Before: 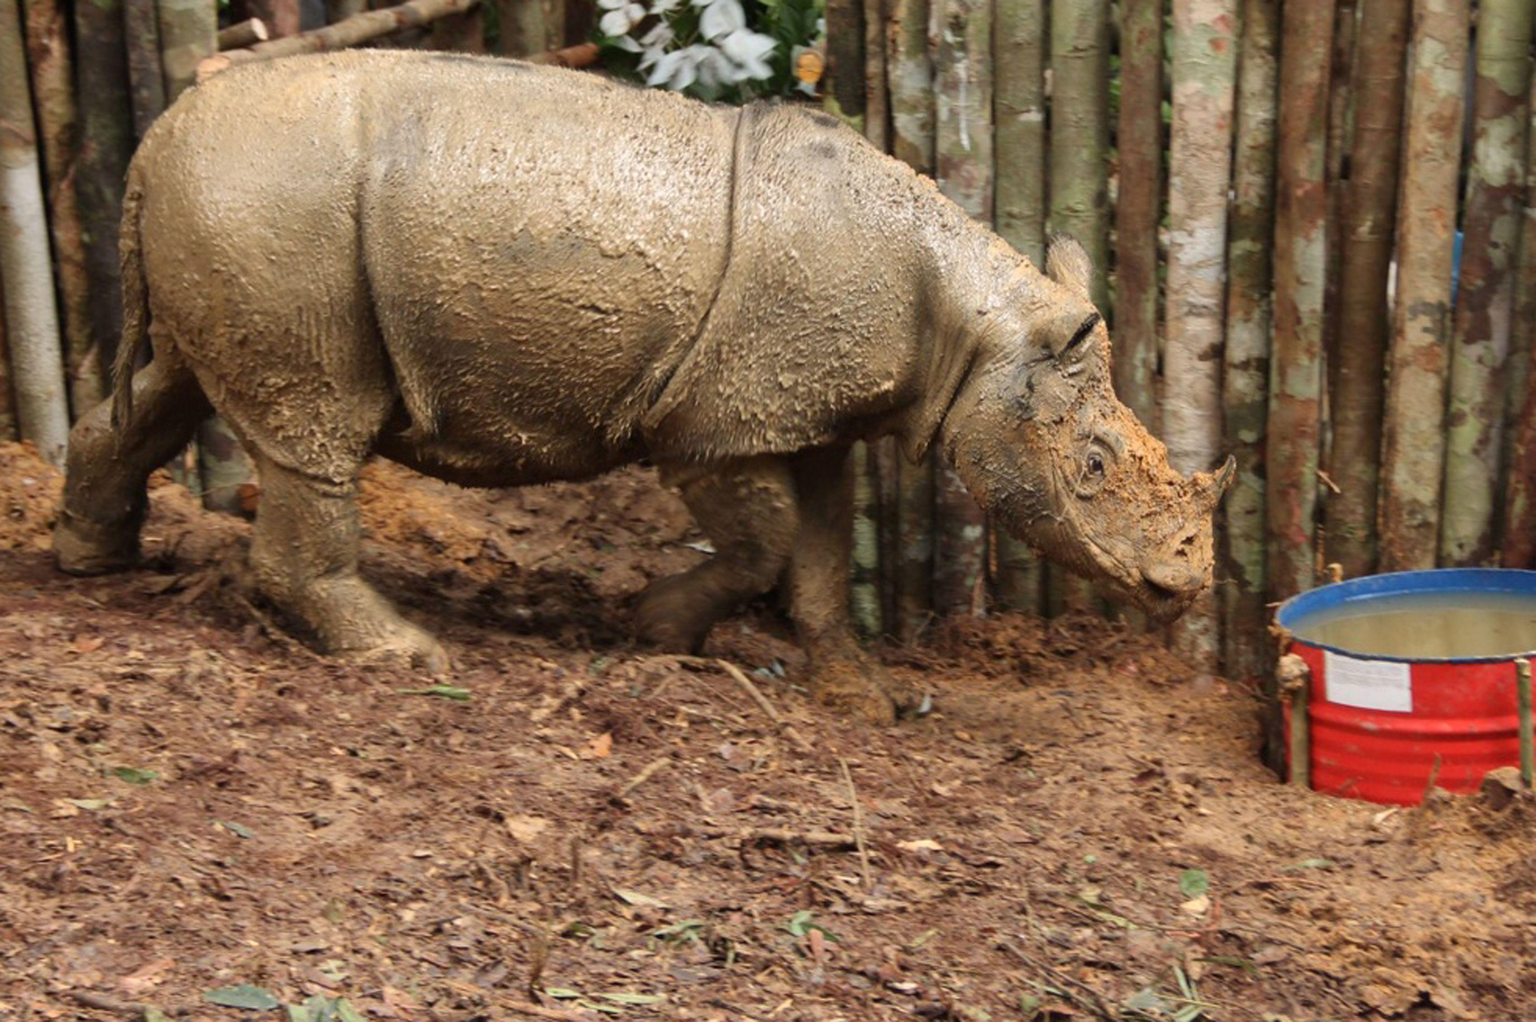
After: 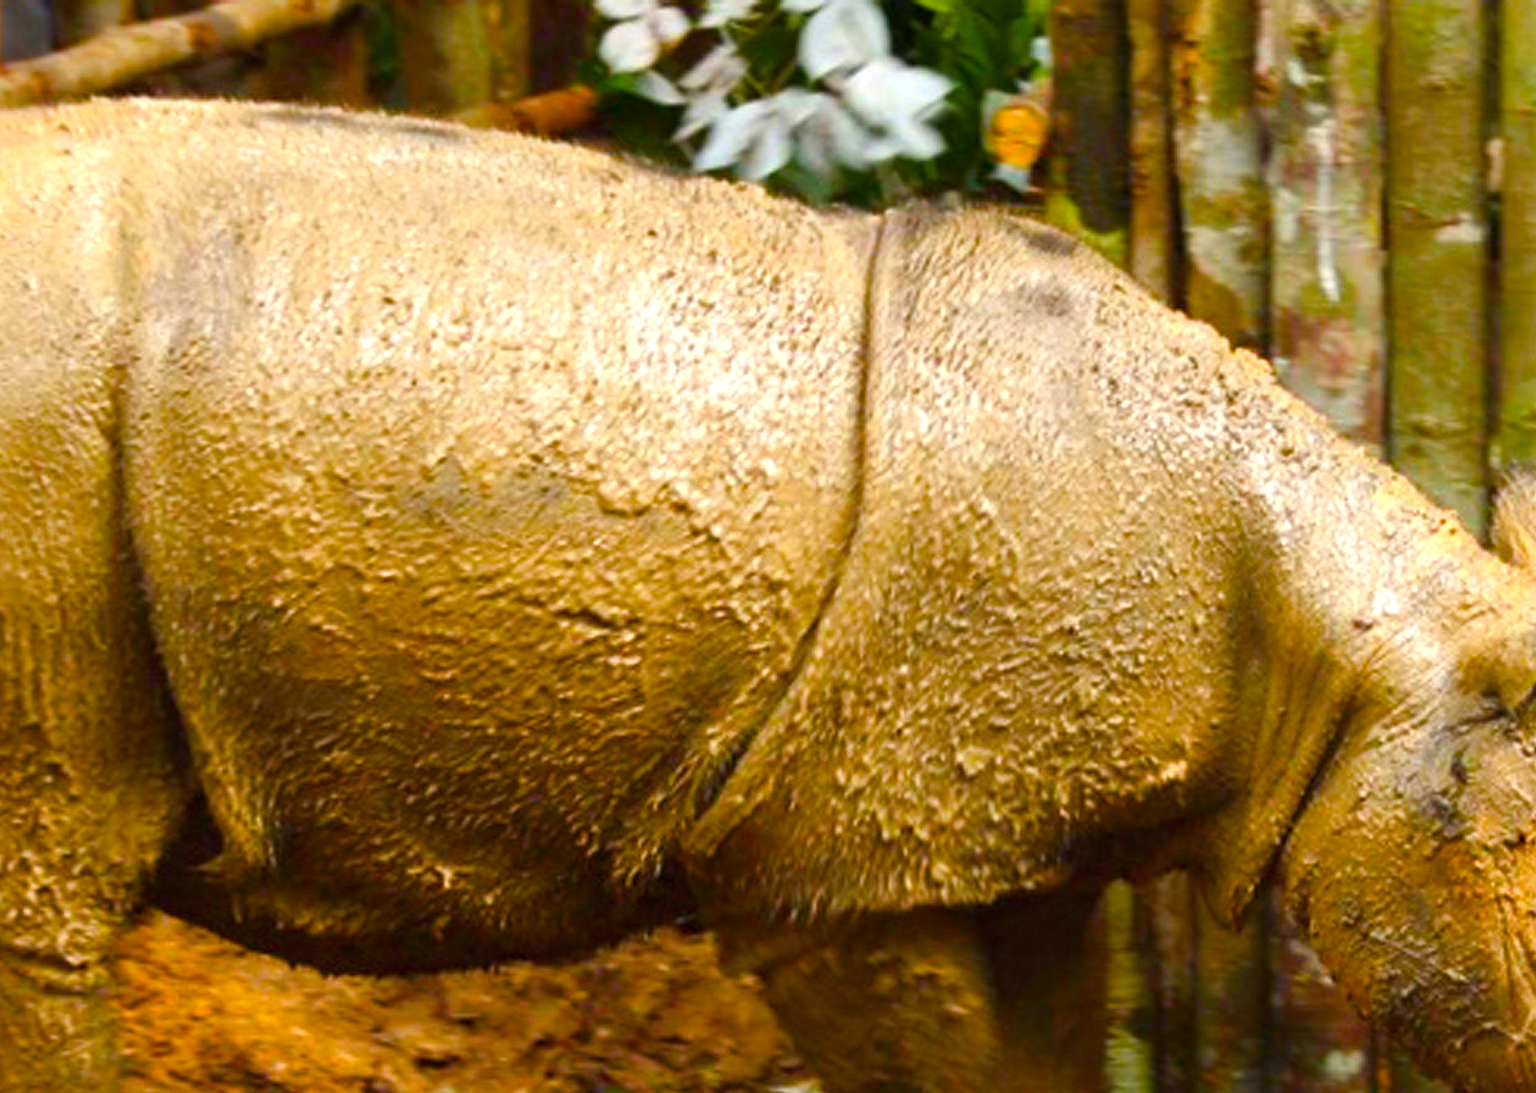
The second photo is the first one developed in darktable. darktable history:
crop: left 19.556%, right 30.401%, bottom 46.458%
color balance rgb: linear chroma grading › shadows 10%, linear chroma grading › highlights 10%, linear chroma grading › global chroma 15%, linear chroma grading › mid-tones 15%, perceptual saturation grading › global saturation 40%, perceptual saturation grading › highlights -25%, perceptual saturation grading › mid-tones 35%, perceptual saturation grading › shadows 35%, perceptual brilliance grading › global brilliance 11.29%, global vibrance 11.29%
